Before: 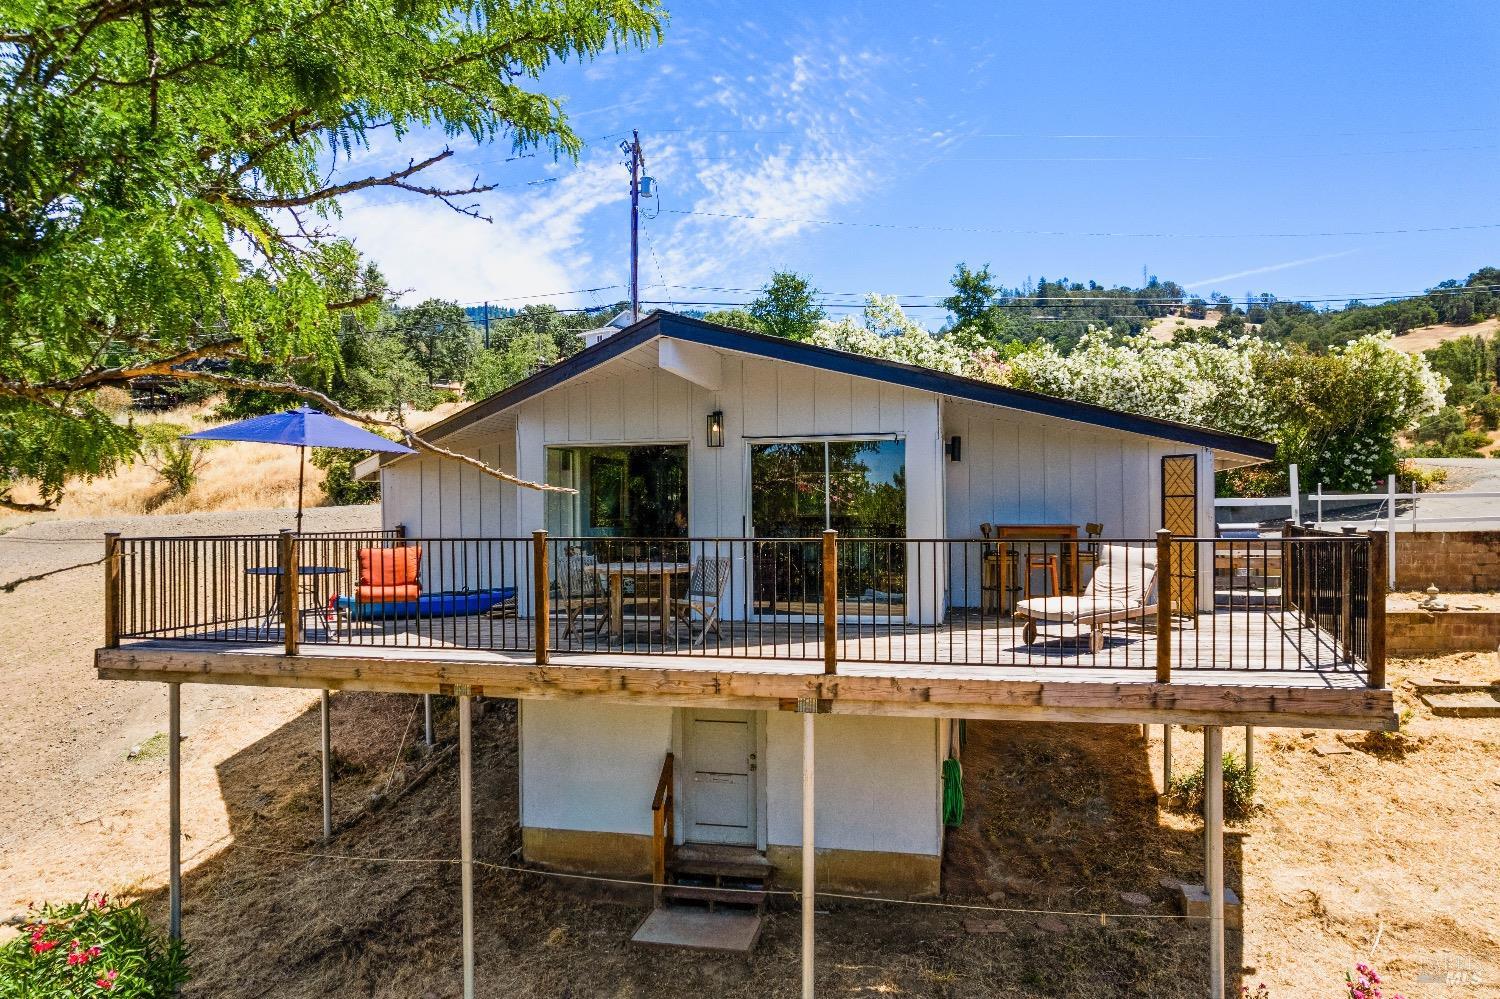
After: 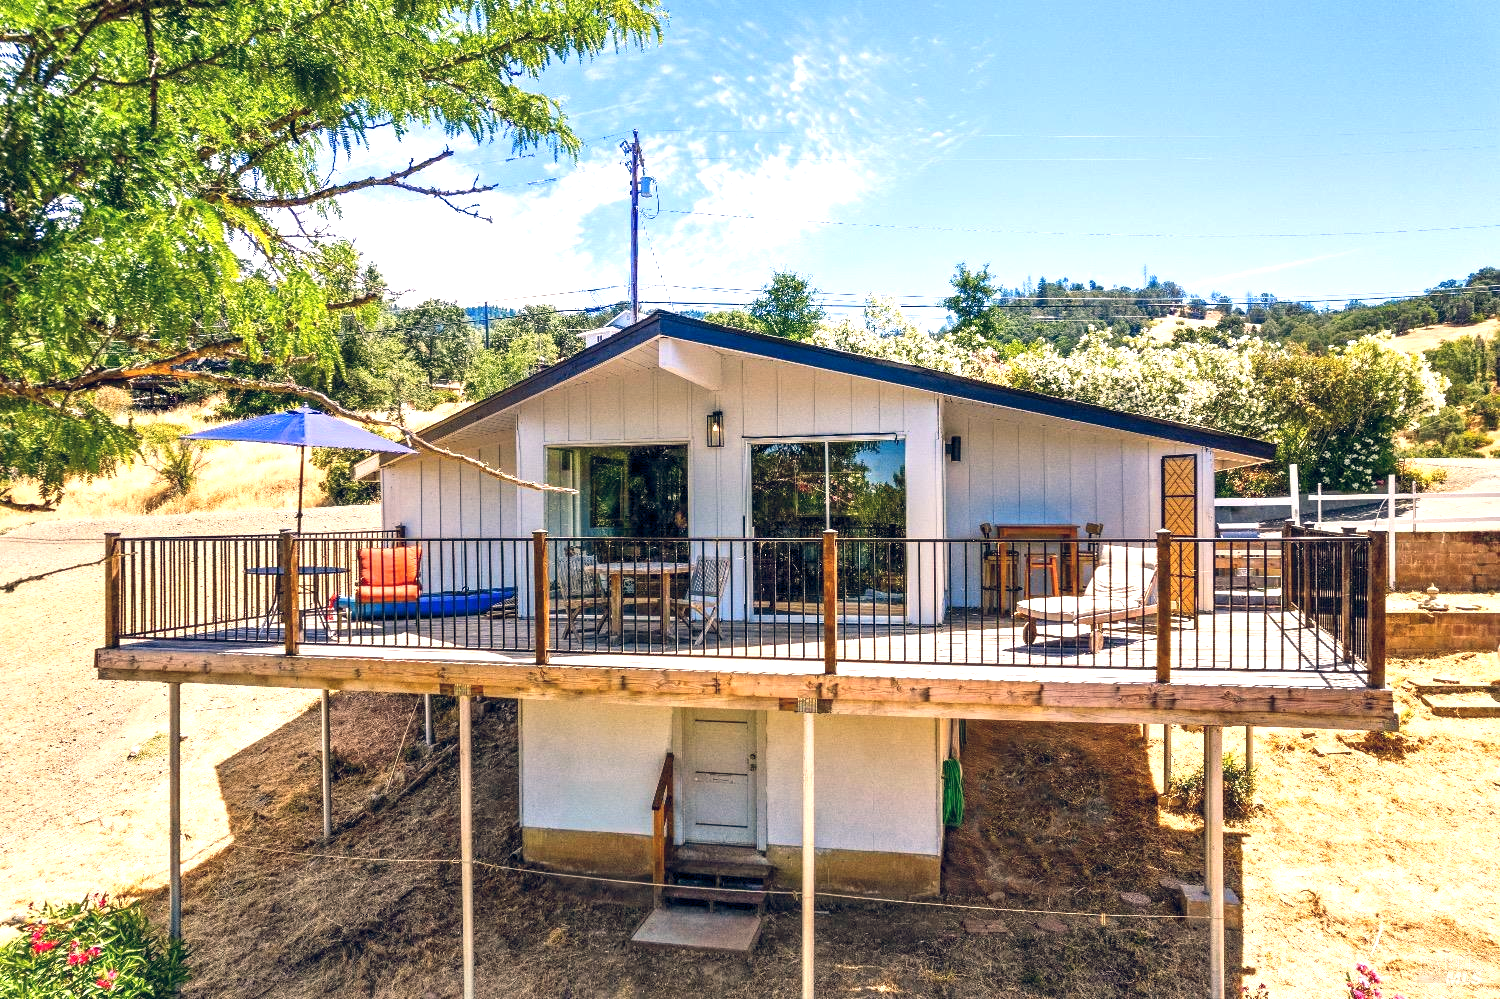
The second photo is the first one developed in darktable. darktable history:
color balance rgb: shadows lift › hue 87.51°, highlights gain › chroma 3.21%, highlights gain › hue 55.1°, global offset › chroma 0.15%, global offset › hue 253.66°, linear chroma grading › global chroma 0.5%
exposure: exposure 0.178 EV, compensate exposure bias true, compensate highlight preservation false
